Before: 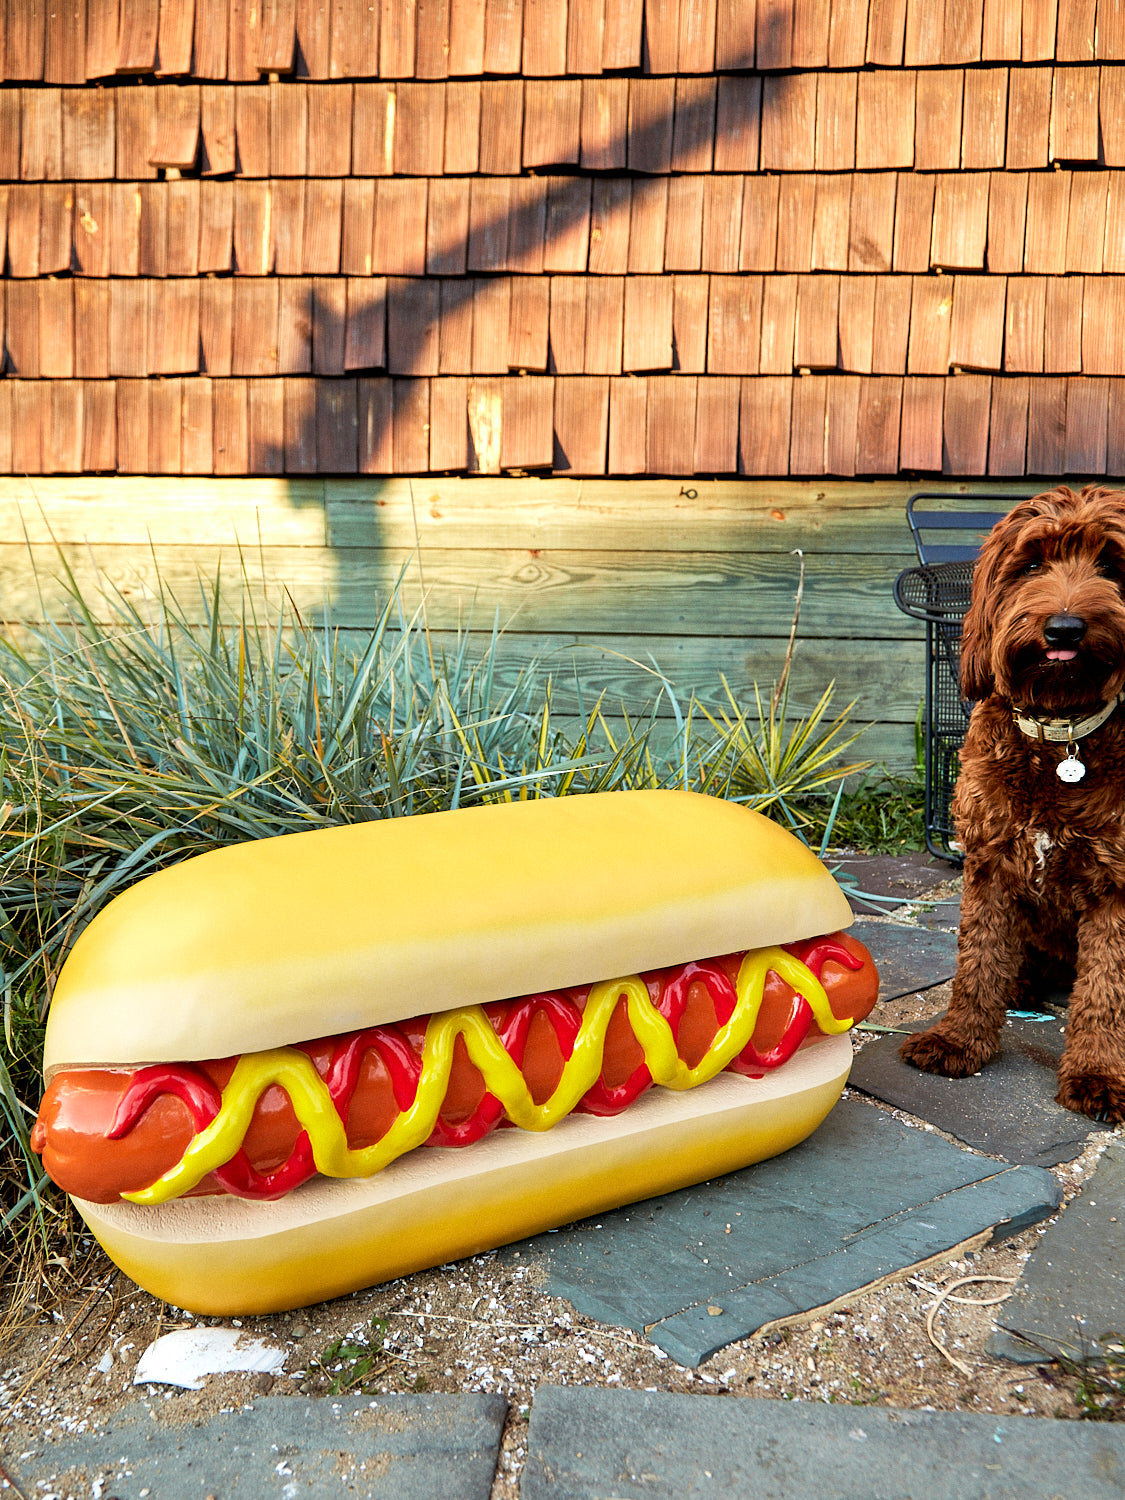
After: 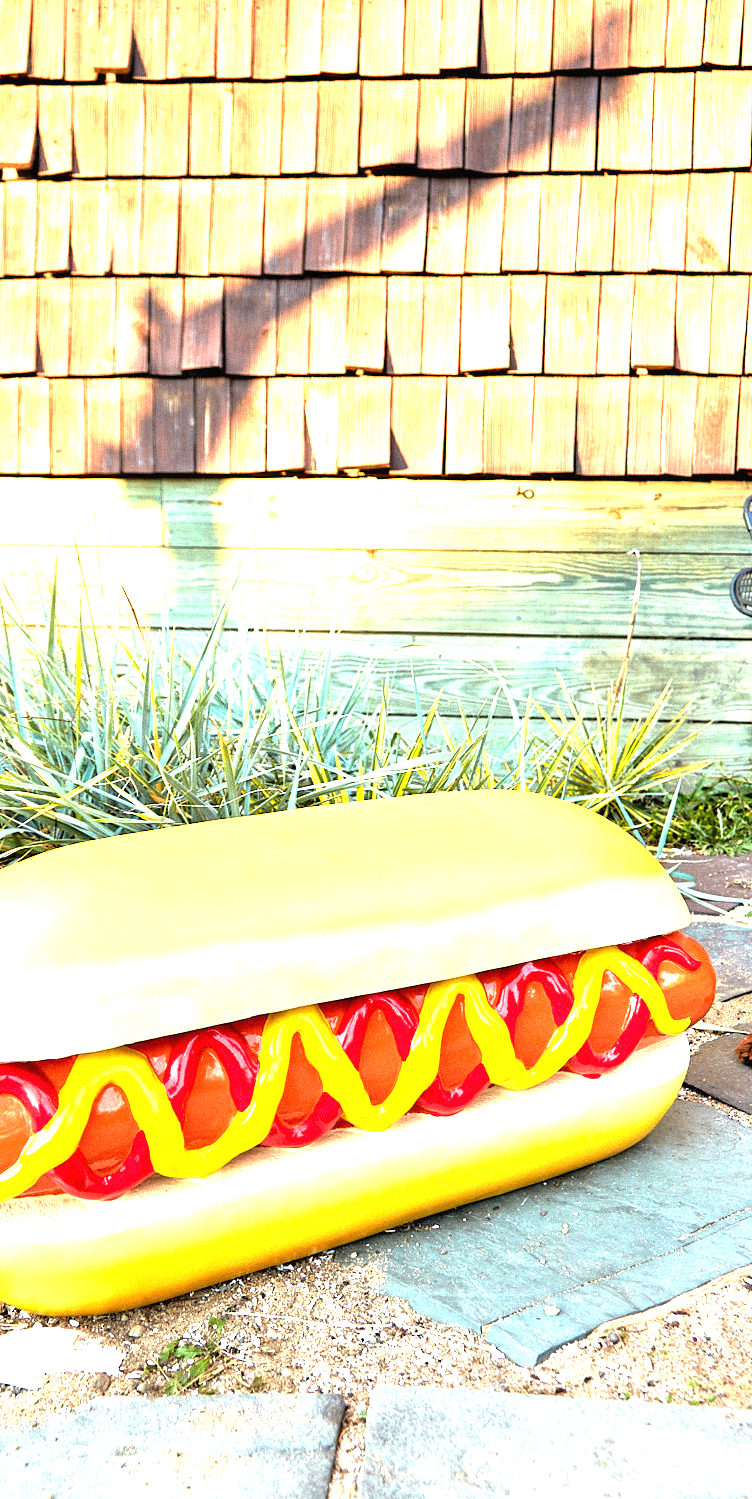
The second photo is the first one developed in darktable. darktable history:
exposure: black level correction 0, exposure 1.875 EV, compensate highlight preservation false
color zones: mix -94.32%
crop and rotate: left 14.503%, right 18.65%
